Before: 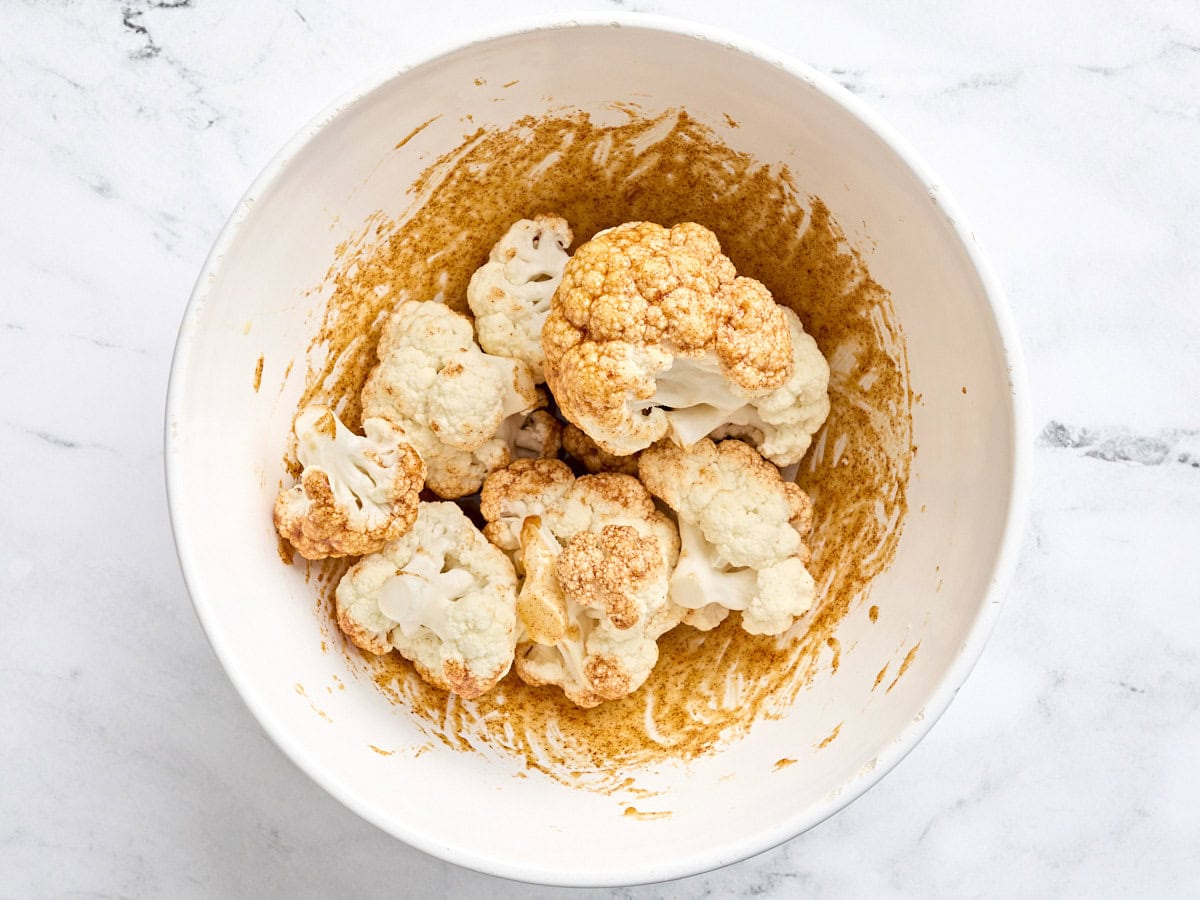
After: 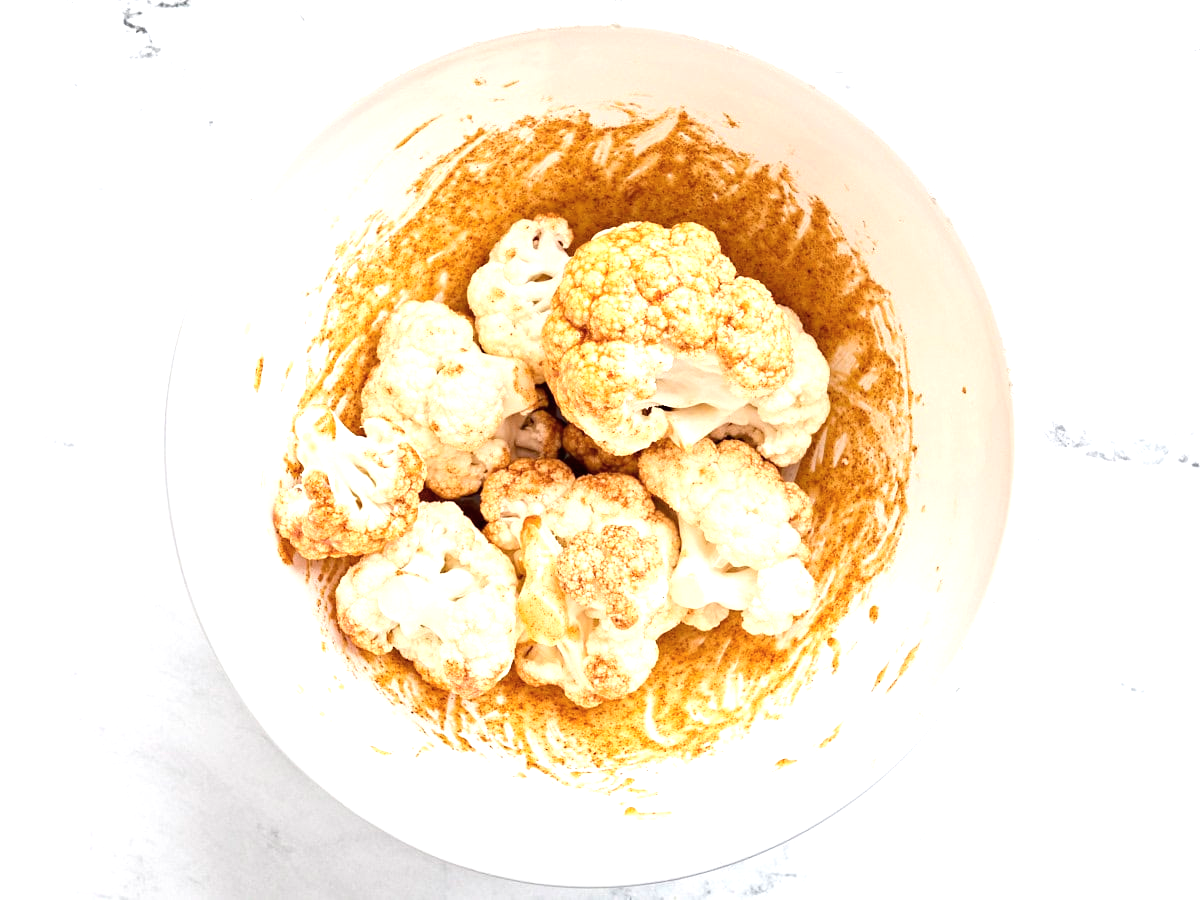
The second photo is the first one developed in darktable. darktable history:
exposure: black level correction 0, exposure 0.7 EV, compensate exposure bias true, compensate highlight preservation false
color zones: curves: ch1 [(0, 0.469) (0.01, 0.469) (0.12, 0.446) (0.248, 0.469) (0.5, 0.5) (0.748, 0.5) (0.99, 0.469) (1, 0.469)]
